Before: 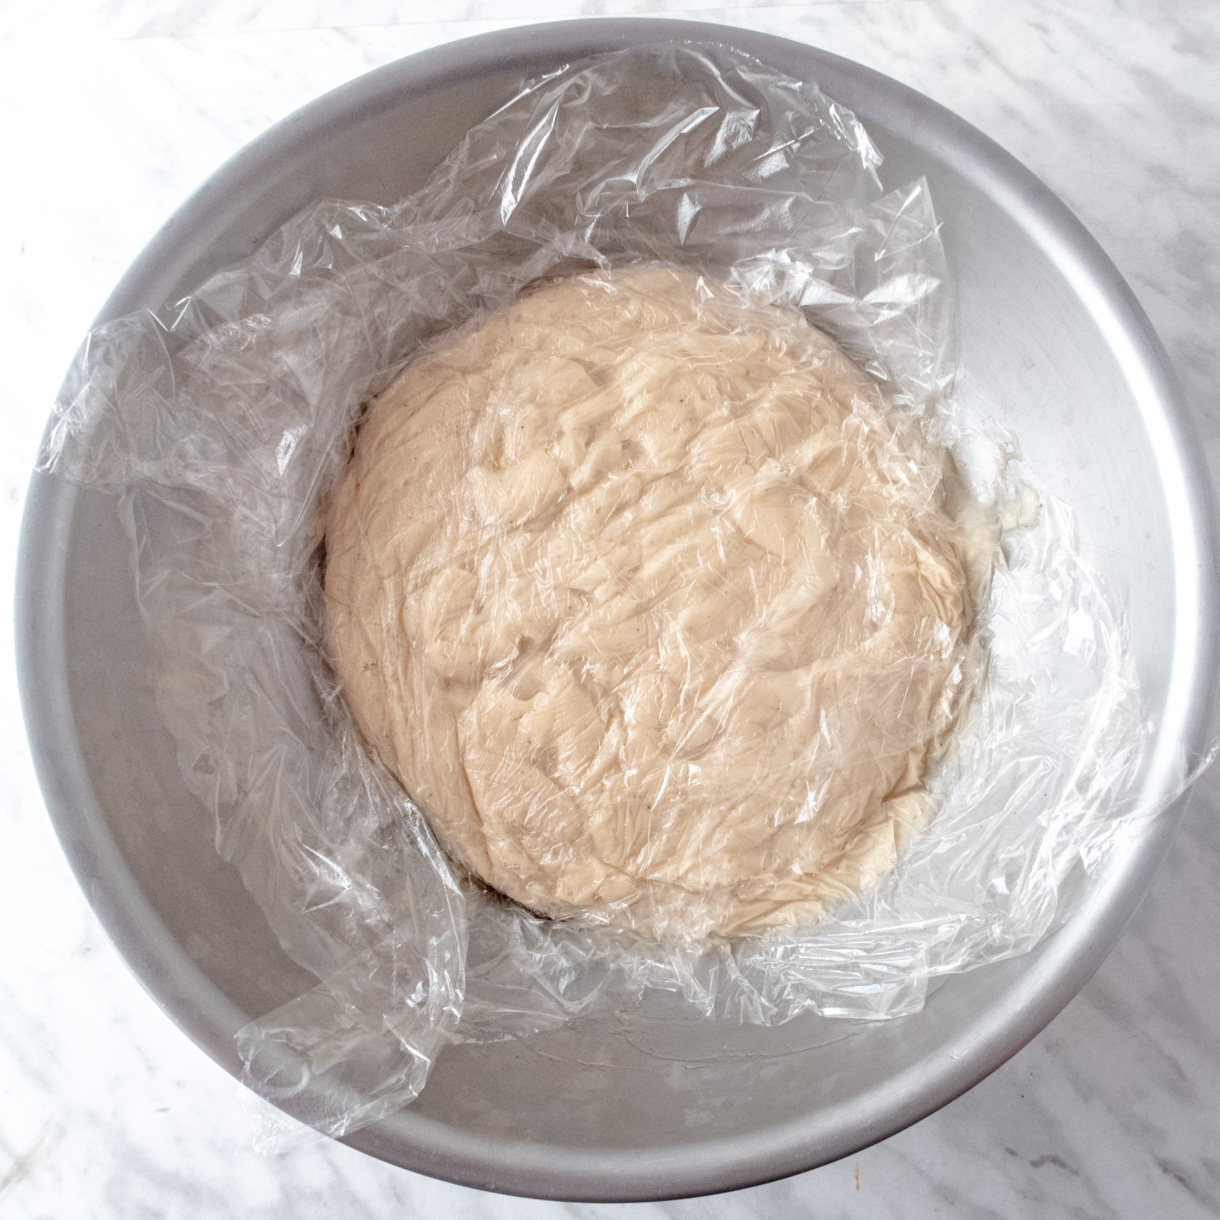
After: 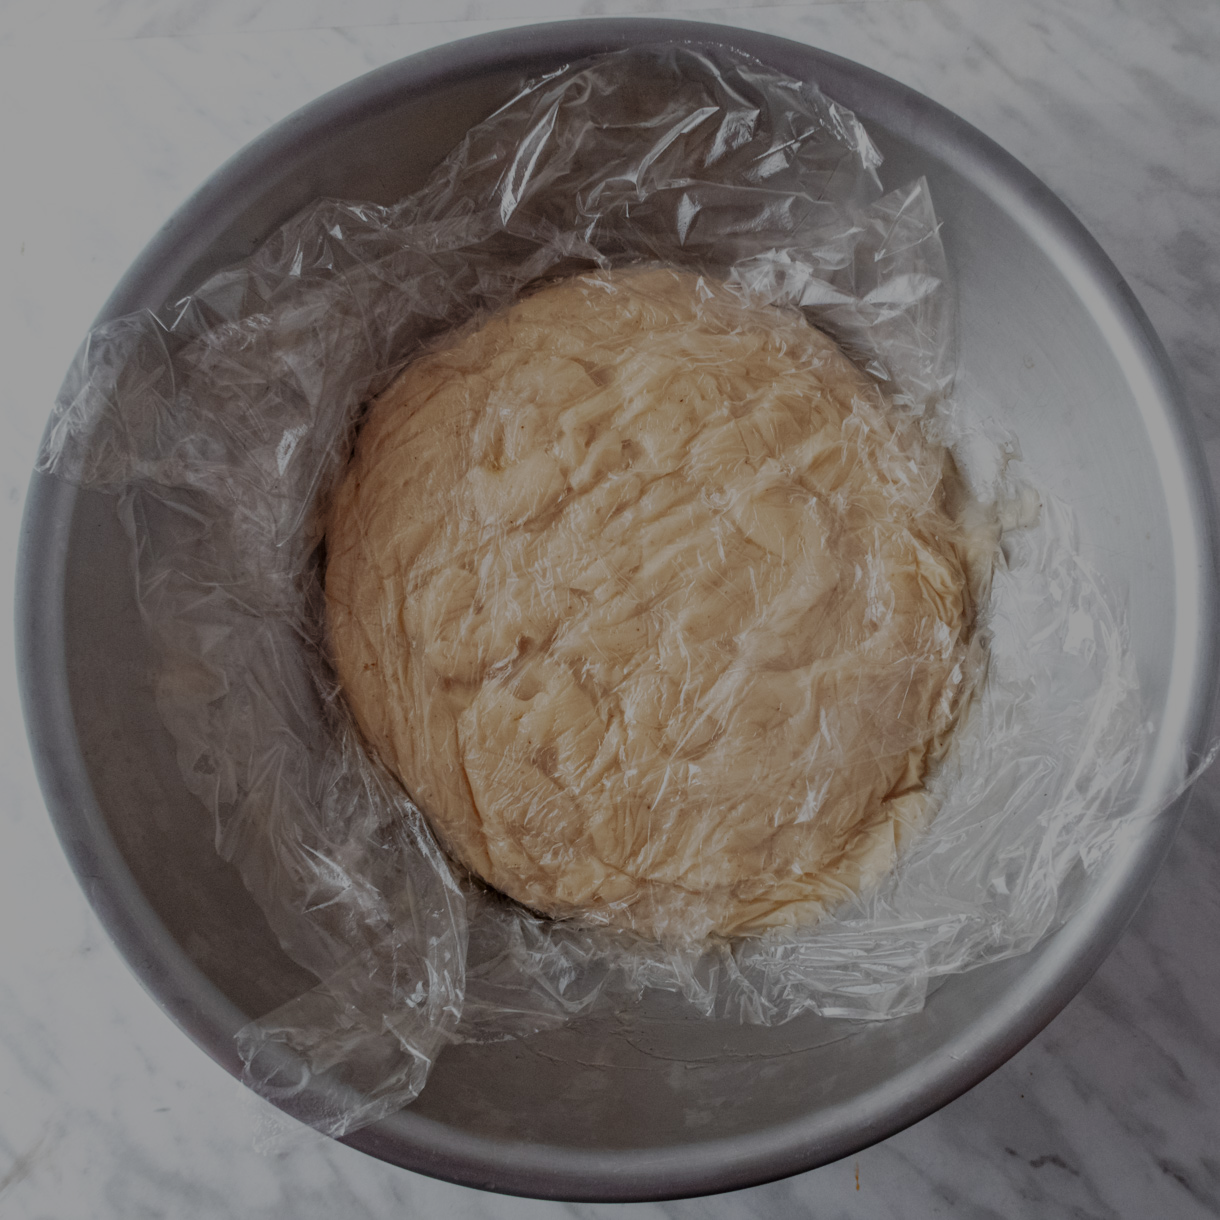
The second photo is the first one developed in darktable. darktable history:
exposure: exposure -2.446 EV, compensate highlight preservation false
base curve: curves: ch0 [(0, 0) (0.028, 0.03) (0.121, 0.232) (0.46, 0.748) (0.859, 0.968) (1, 1)], preserve colors none
color zones: curves: ch1 [(0, 0.525) (0.143, 0.556) (0.286, 0.52) (0.429, 0.5) (0.571, 0.5) (0.714, 0.5) (0.857, 0.503) (1, 0.525)]
